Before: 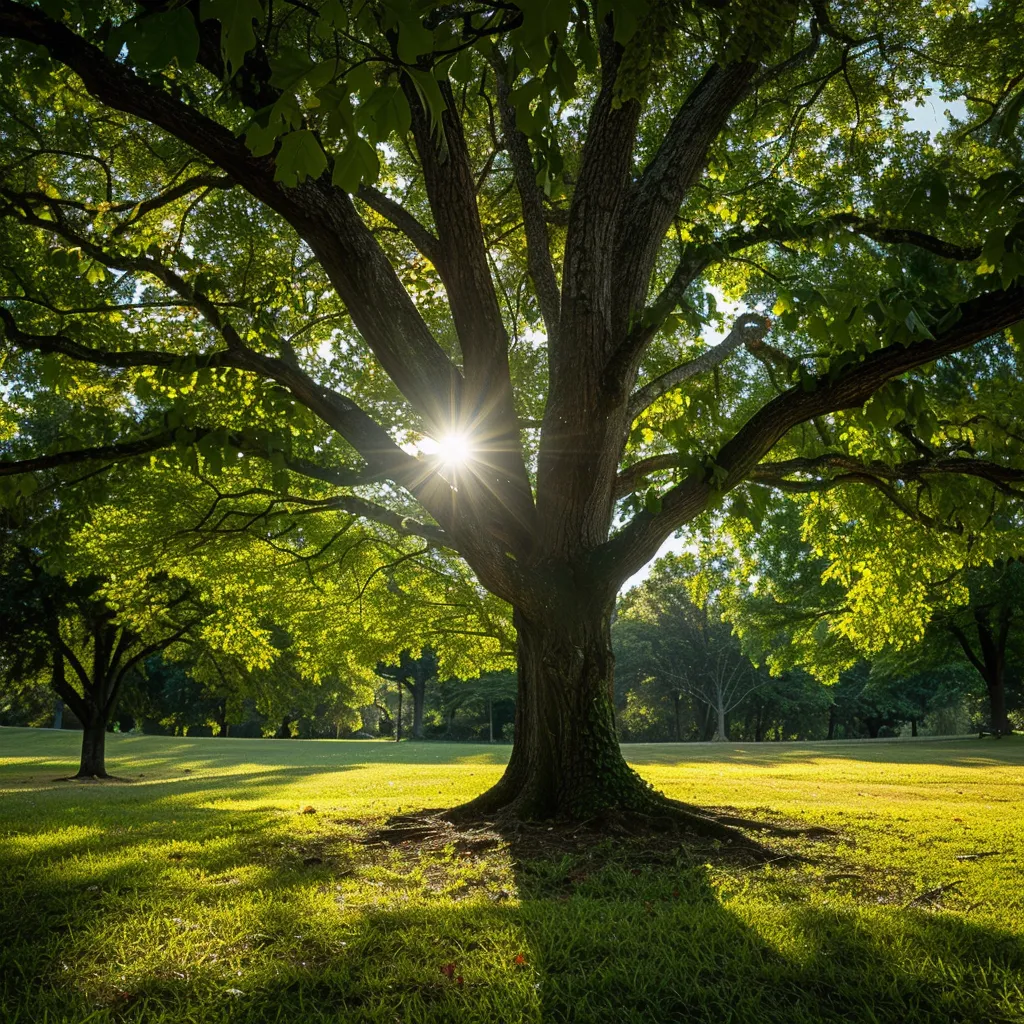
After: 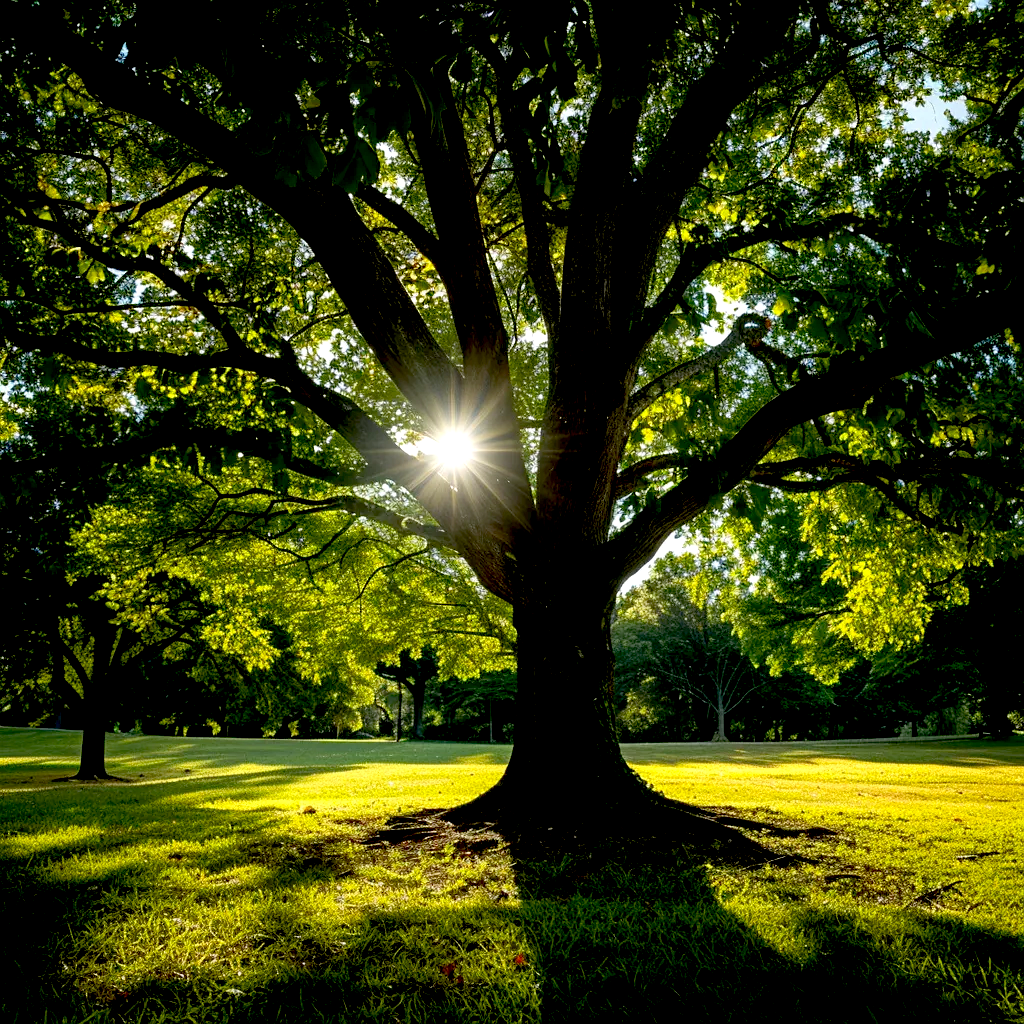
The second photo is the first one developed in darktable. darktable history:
exposure: black level correction 0.032, exposure 0.333 EV, compensate highlight preservation false
